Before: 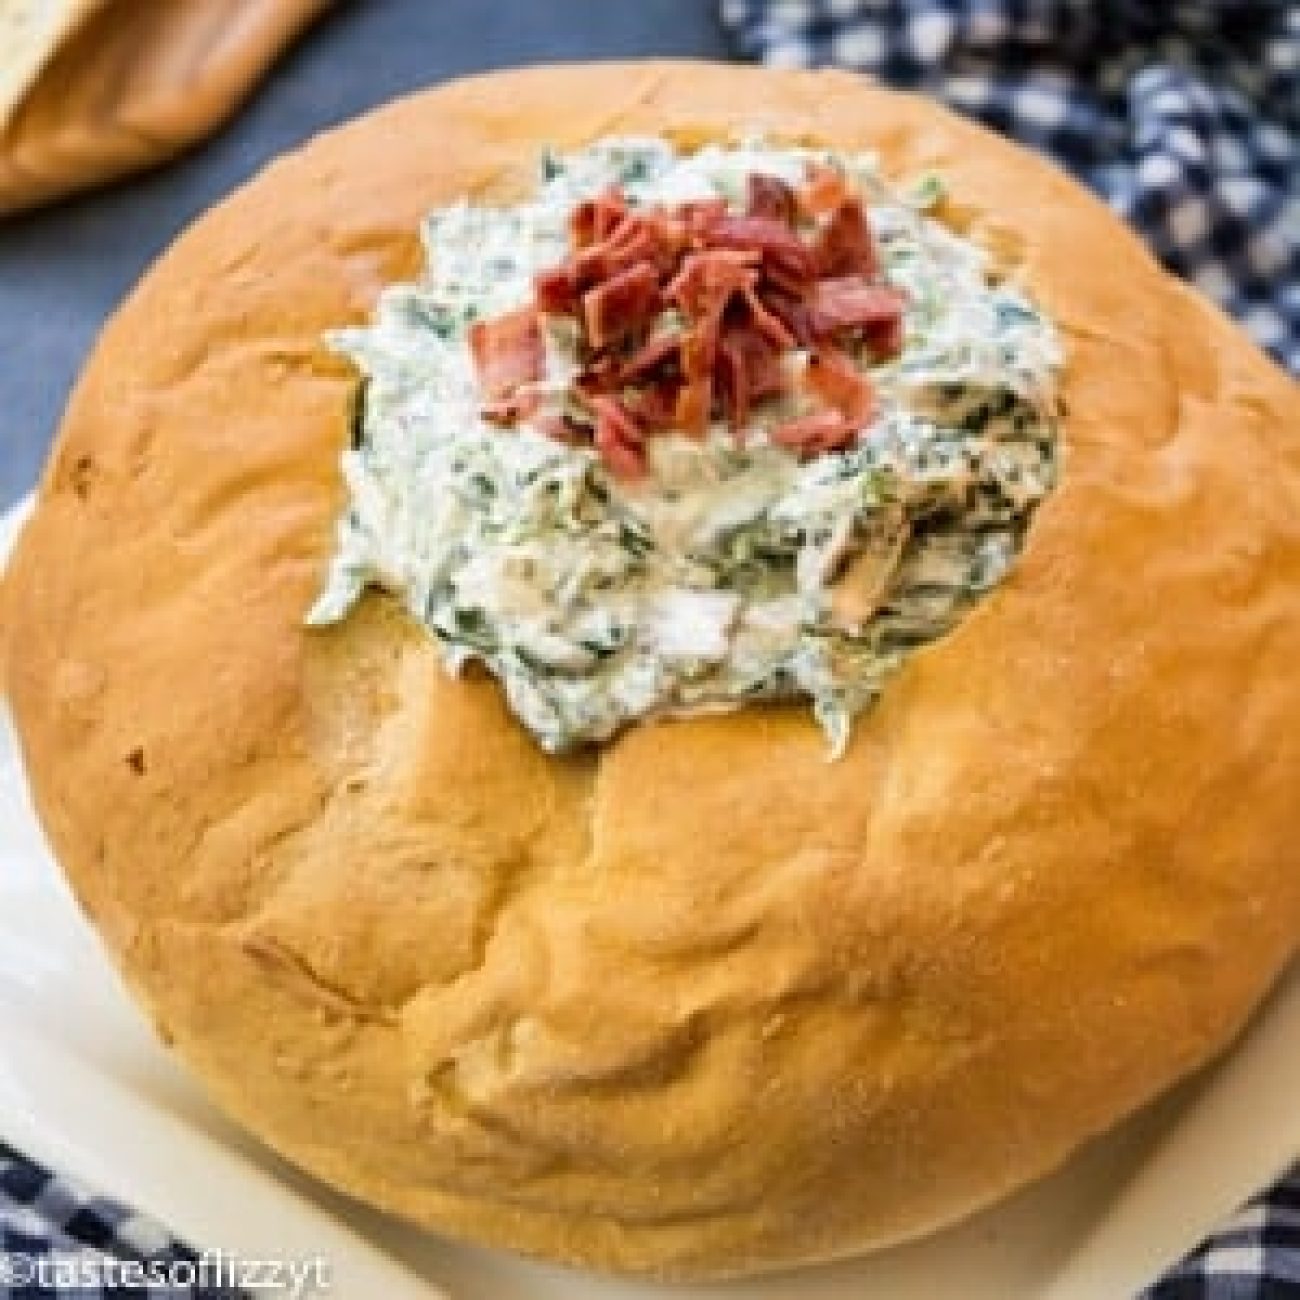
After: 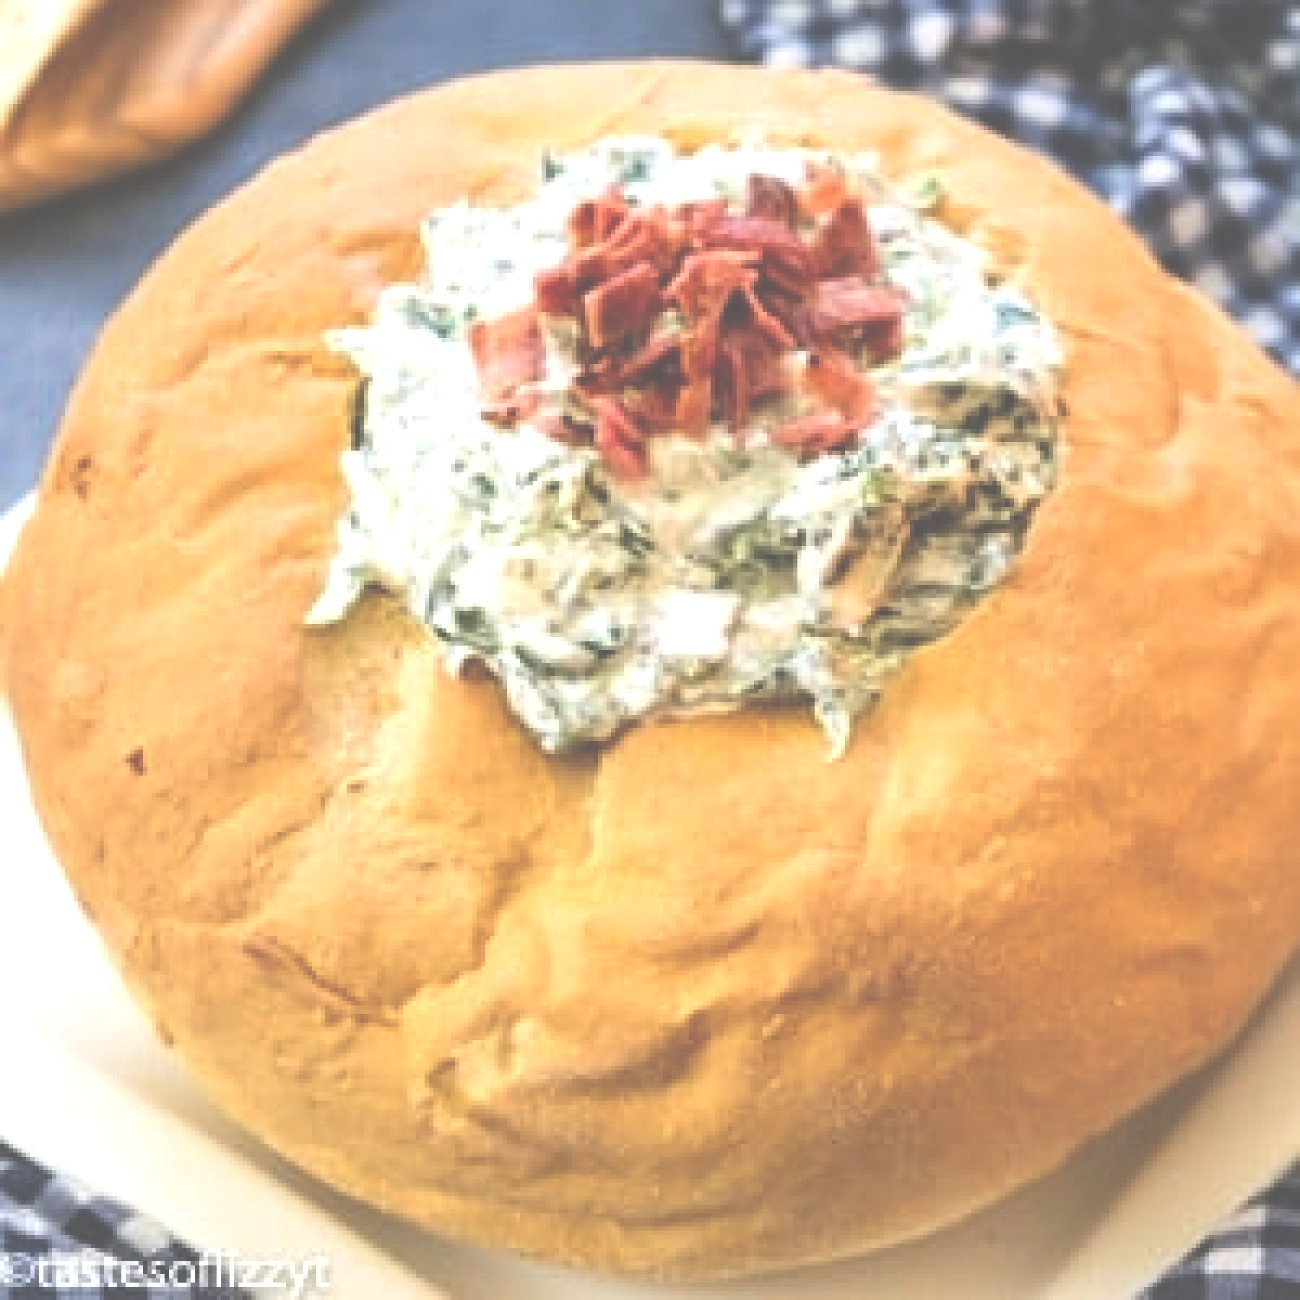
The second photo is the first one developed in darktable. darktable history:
exposure: black level correction -0.073, exposure 0.5 EV, compensate highlight preservation false
